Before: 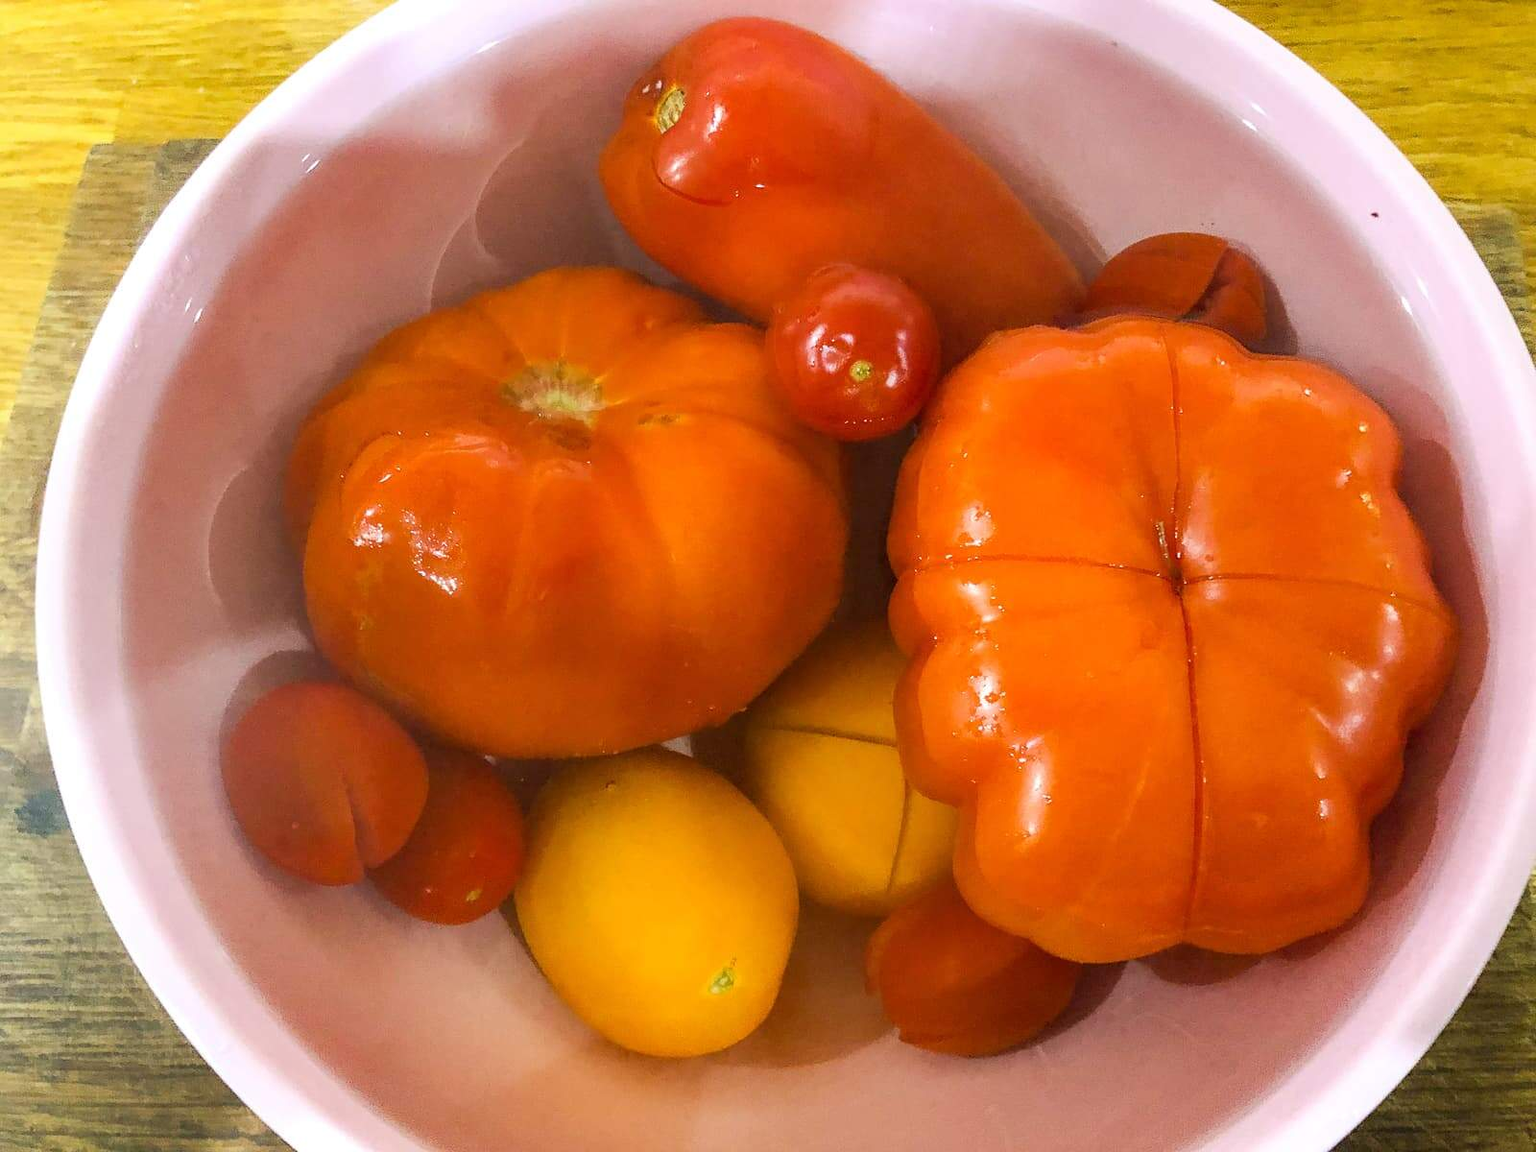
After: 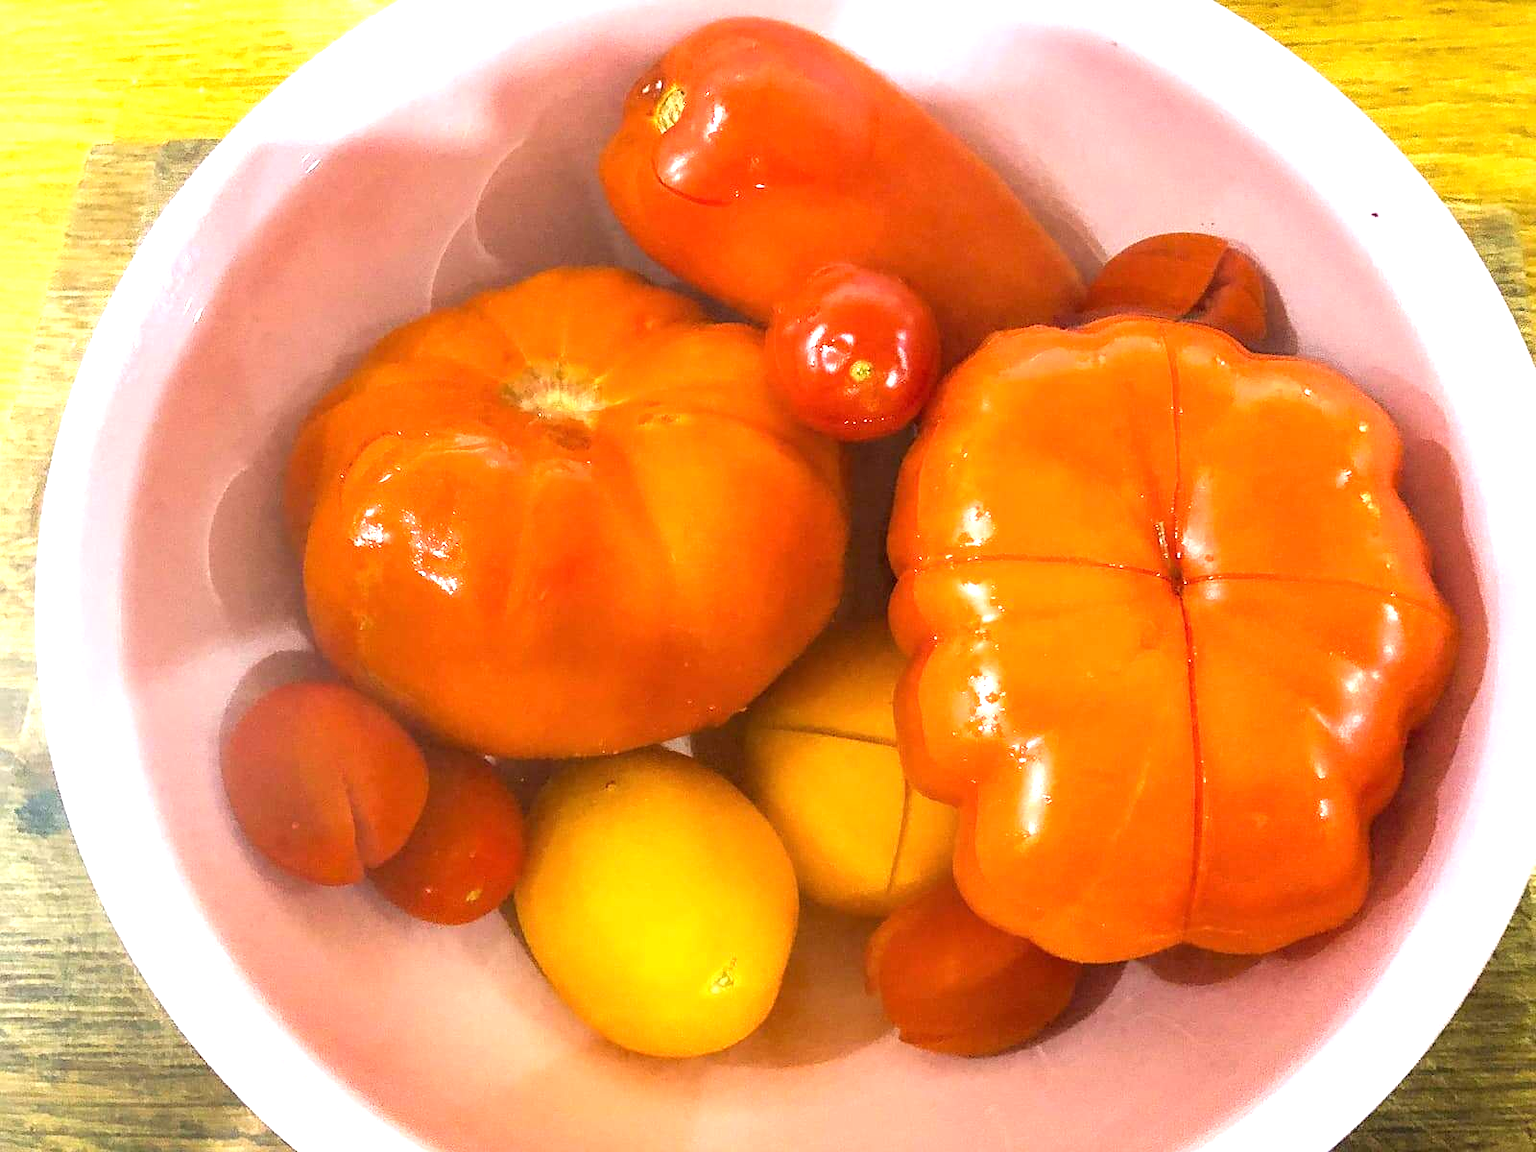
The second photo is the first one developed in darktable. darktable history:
exposure: exposure 0.943 EV, compensate highlight preservation false
sharpen: amount 0.2
